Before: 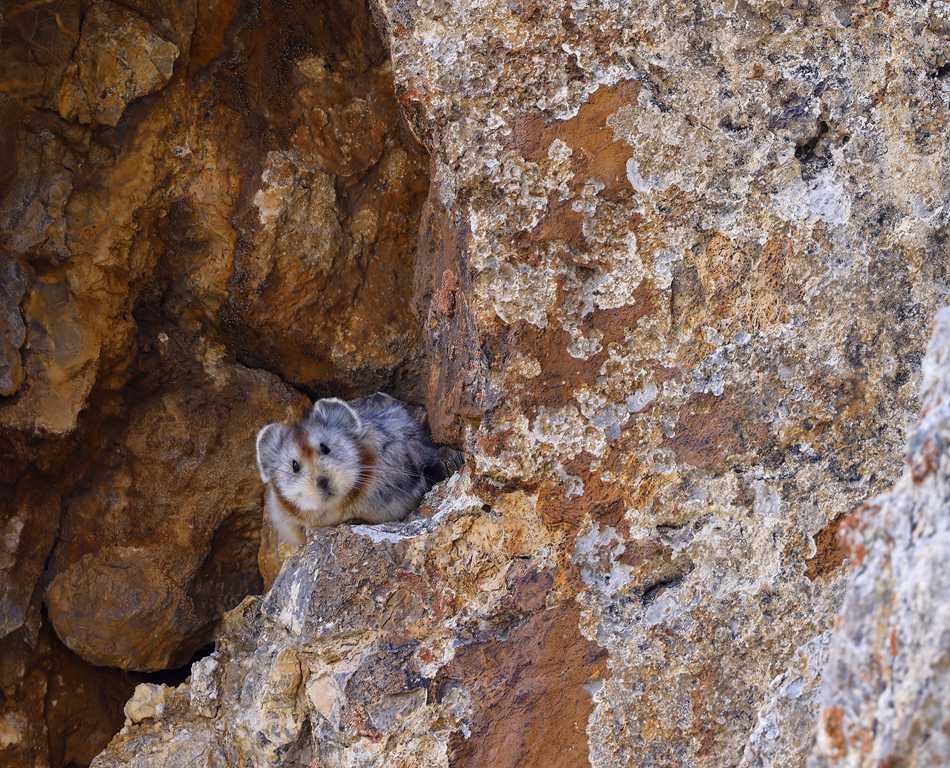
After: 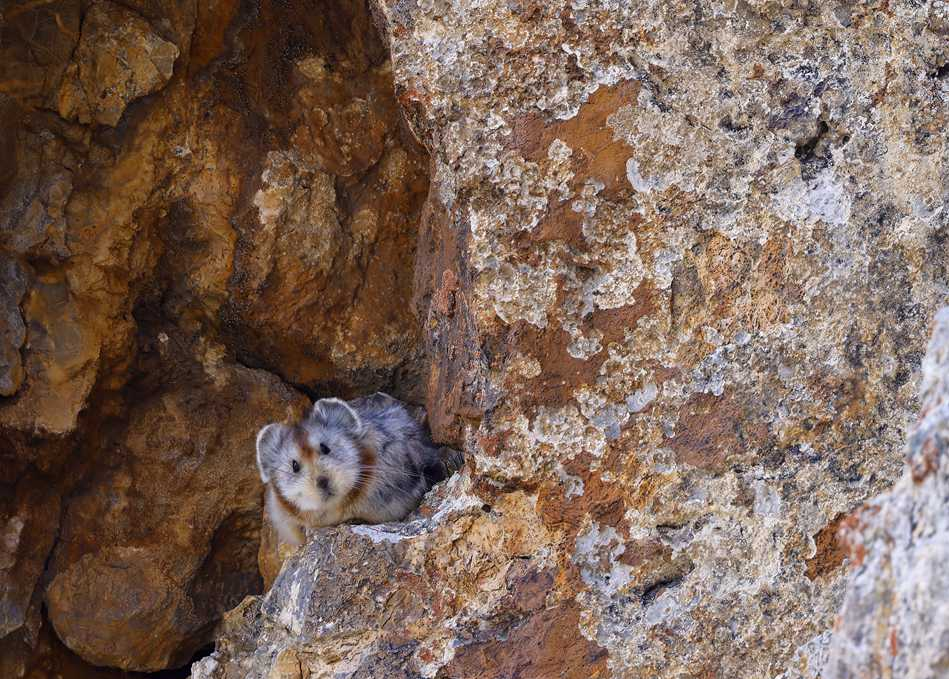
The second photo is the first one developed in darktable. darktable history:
crop and rotate: top 0%, bottom 11.523%
